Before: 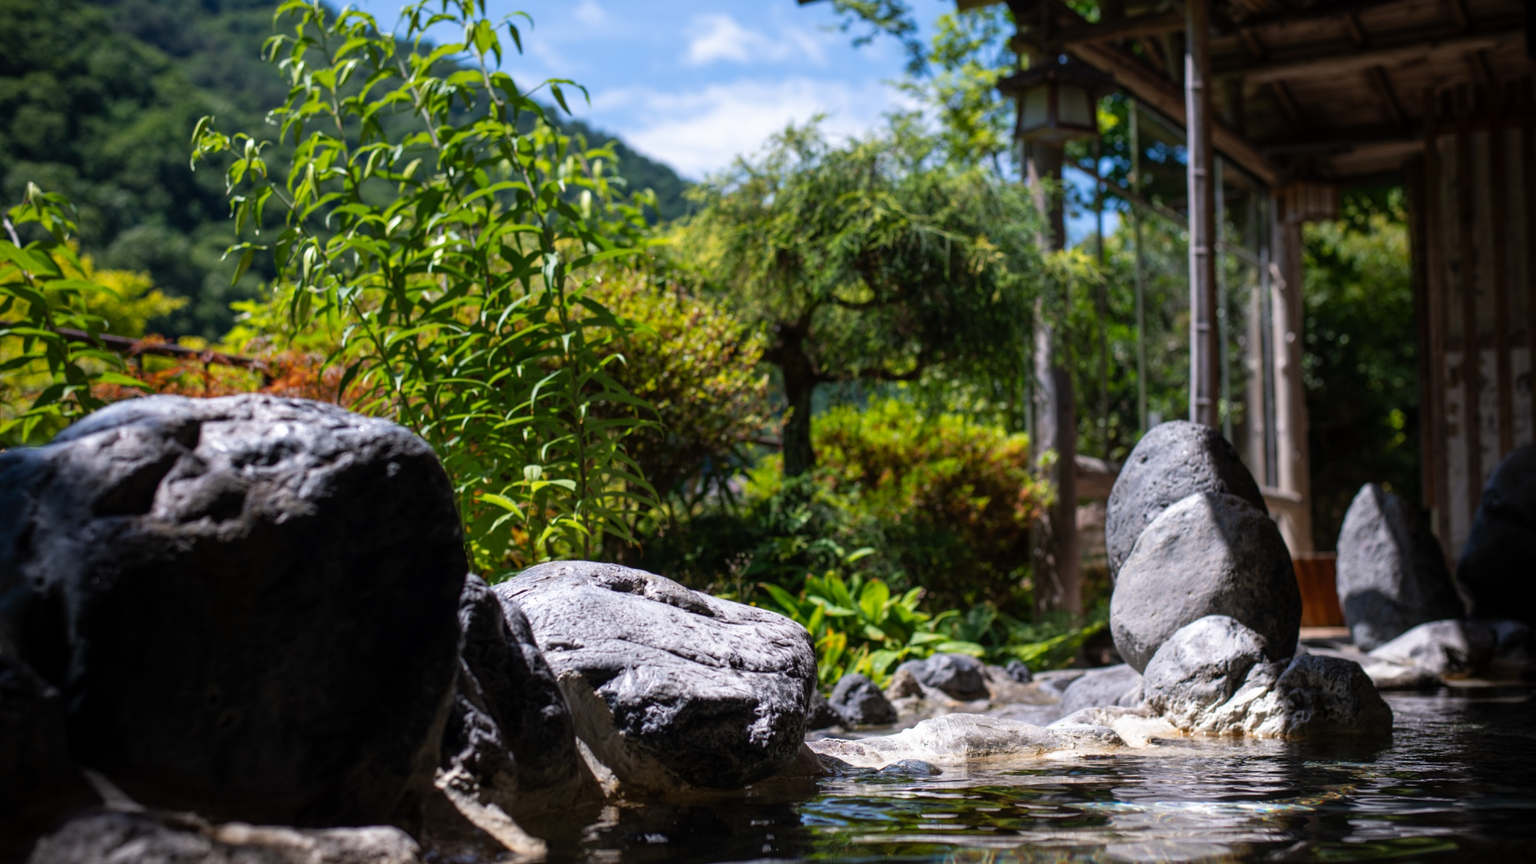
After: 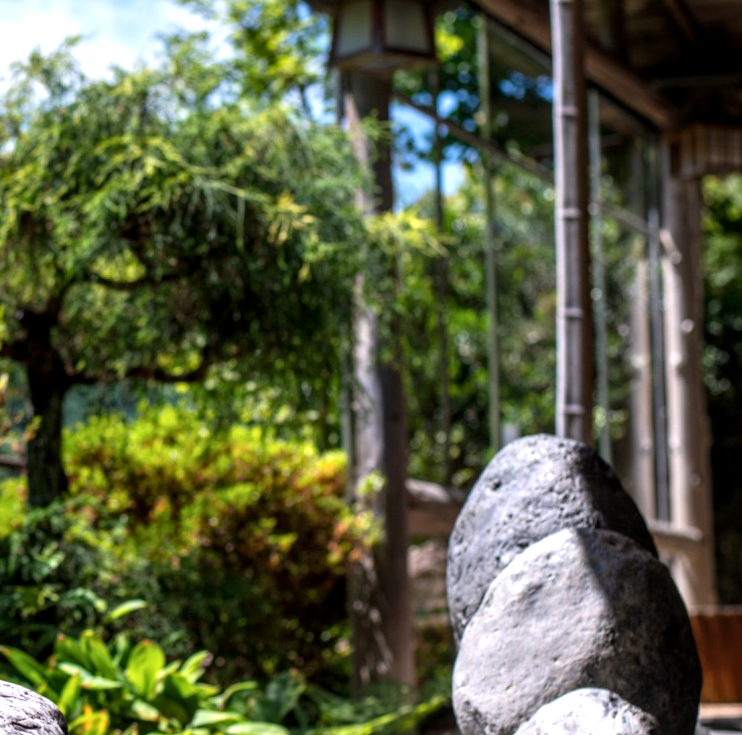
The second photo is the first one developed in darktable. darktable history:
local contrast: highlights 83%, shadows 78%
tone equalizer: -8 EV 0.057 EV
exposure: exposure 0.439 EV, compensate highlight preservation false
crop and rotate: left 49.694%, top 10.084%, right 13.183%, bottom 24.545%
